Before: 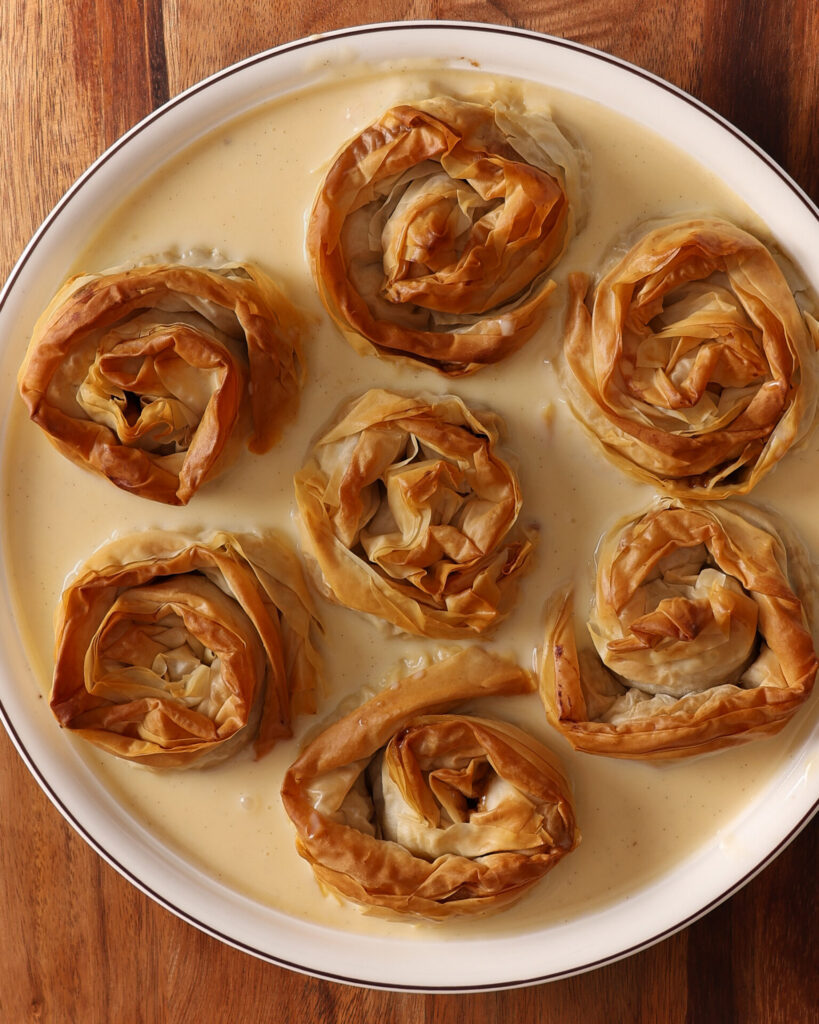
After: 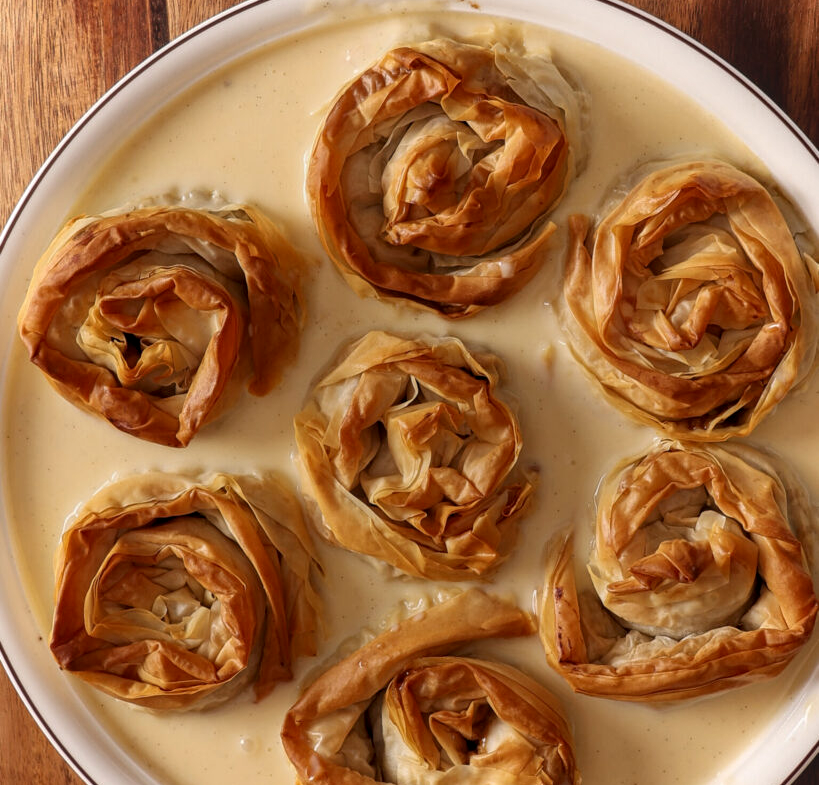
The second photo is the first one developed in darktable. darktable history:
crop: top 5.667%, bottom 17.637%
local contrast: on, module defaults
